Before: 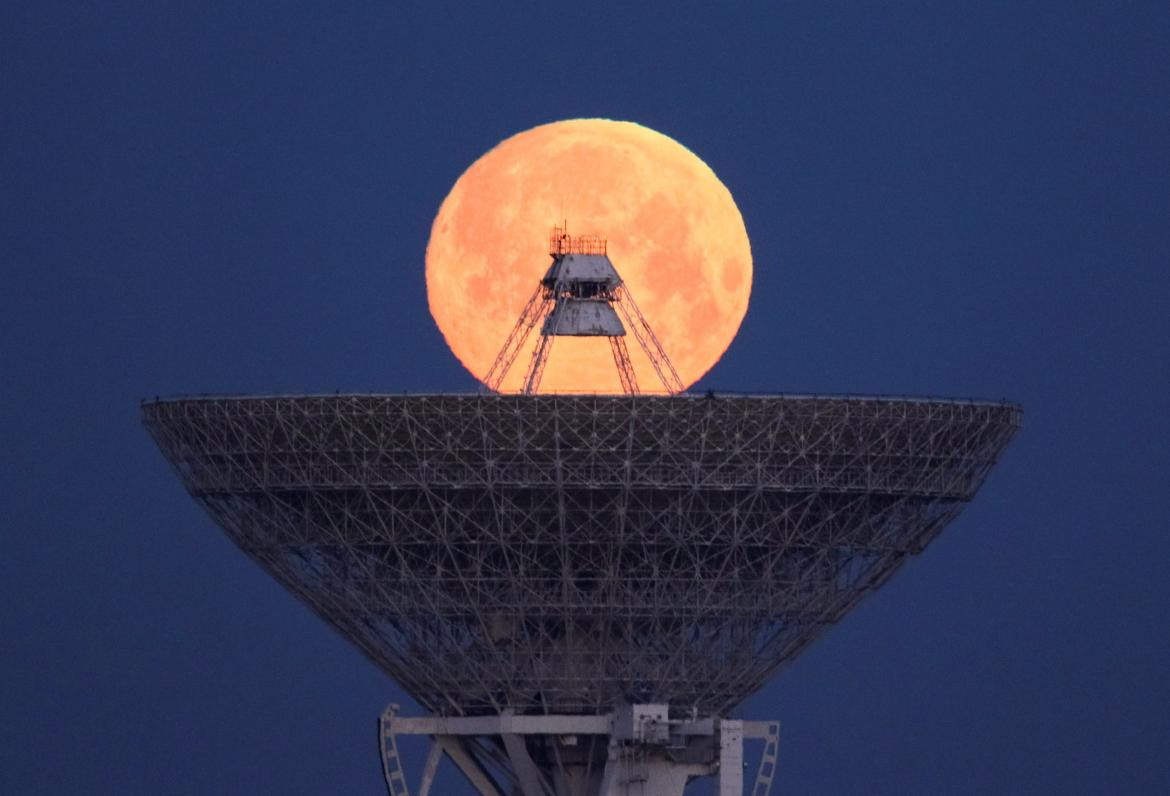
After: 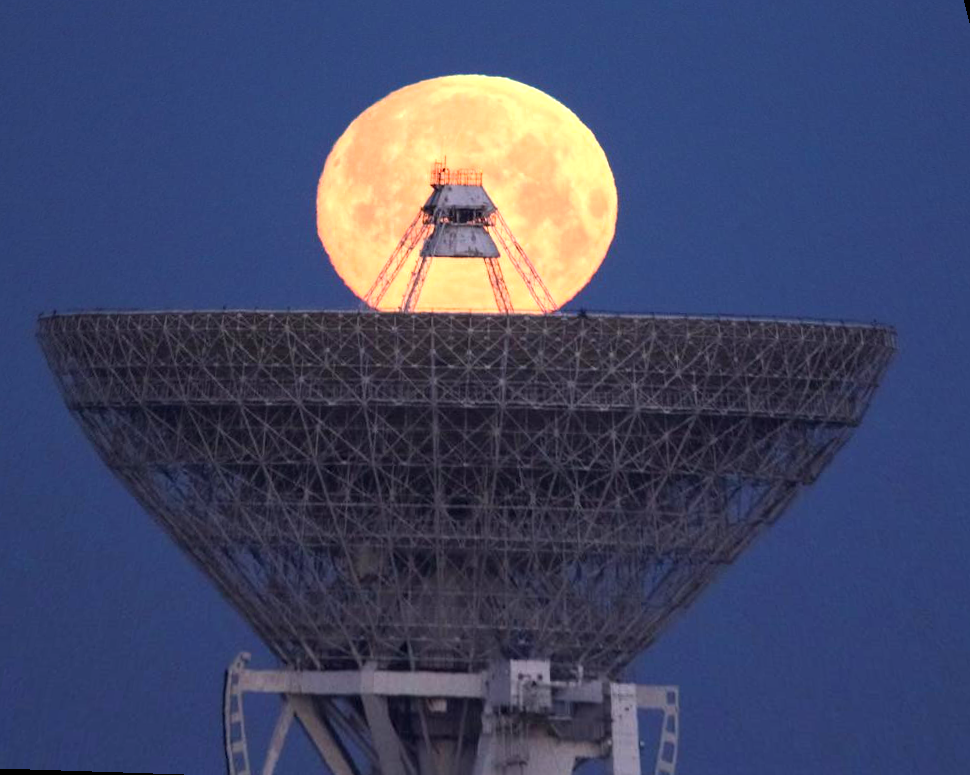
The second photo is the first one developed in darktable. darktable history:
exposure: black level correction 0, exposure 0.7 EV, compensate exposure bias true, compensate highlight preservation false
rotate and perspective: rotation 0.72°, lens shift (vertical) -0.352, lens shift (horizontal) -0.051, crop left 0.152, crop right 0.859, crop top 0.019, crop bottom 0.964
